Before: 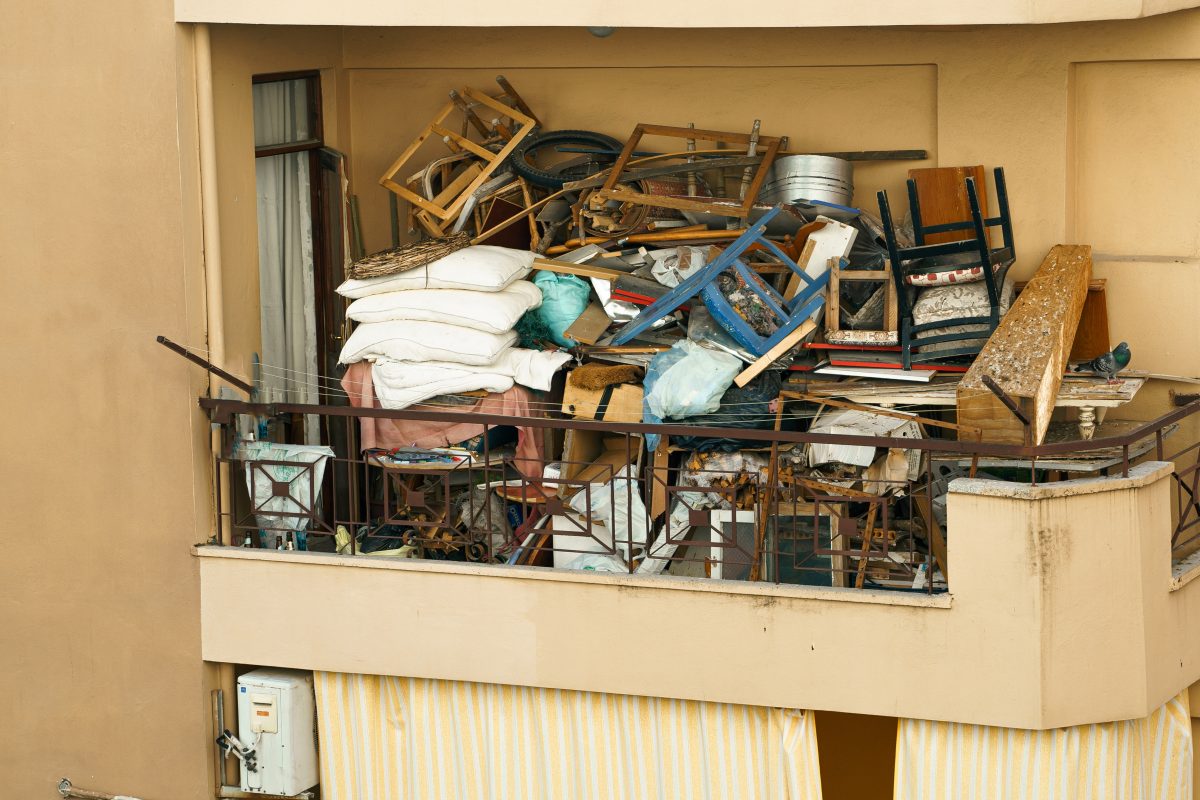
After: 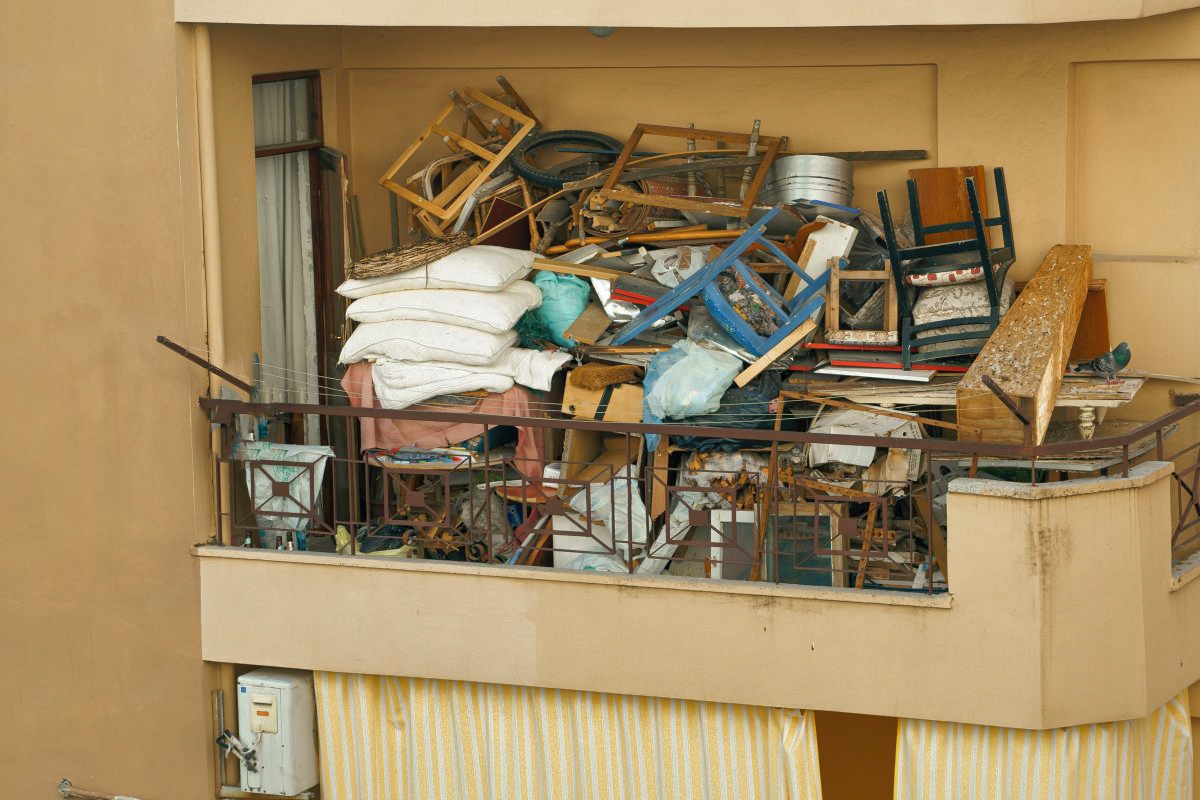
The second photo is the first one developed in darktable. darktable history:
shadows and highlights: shadows 59.2, highlights -59.68
